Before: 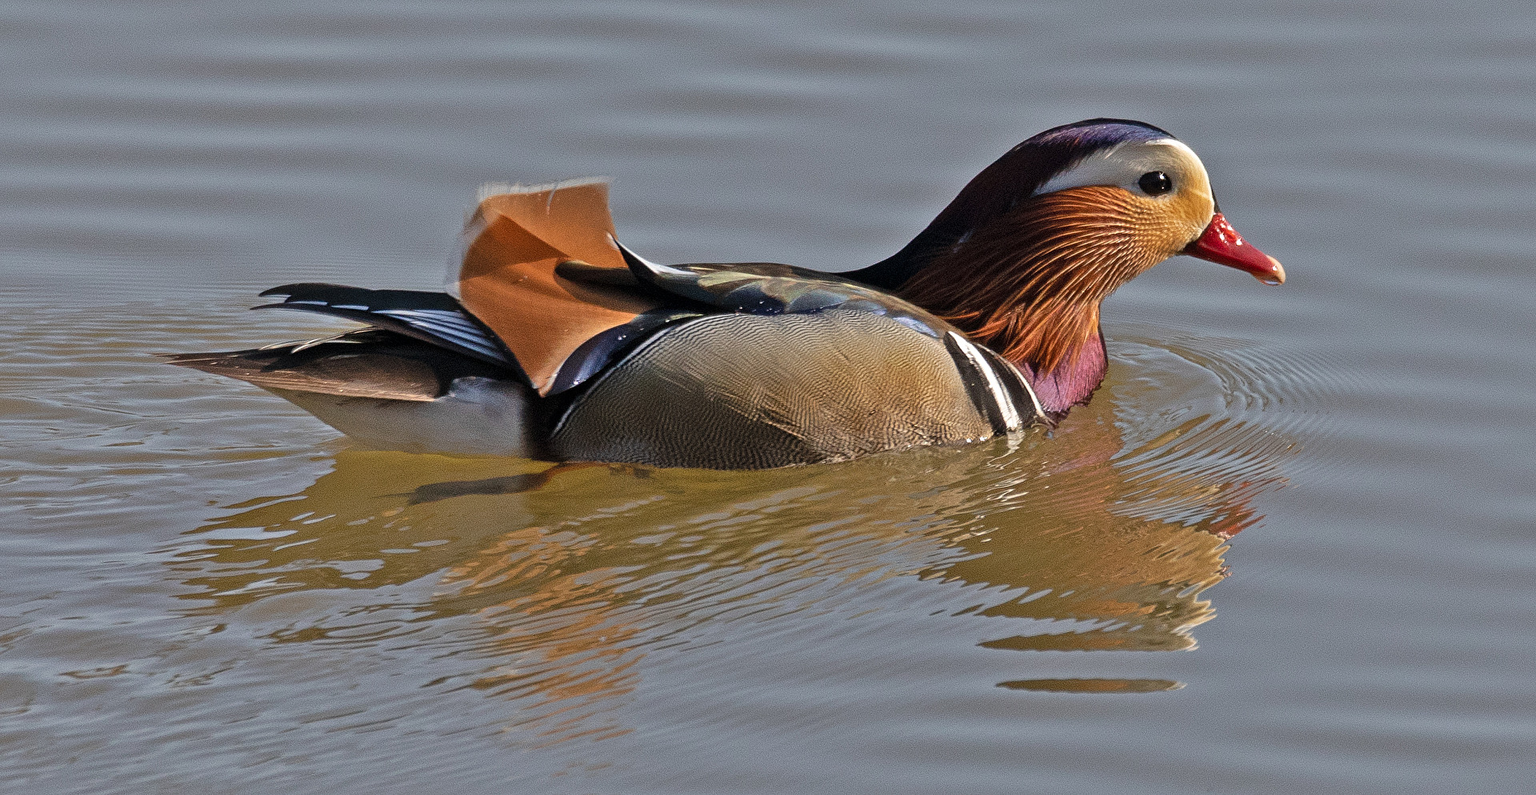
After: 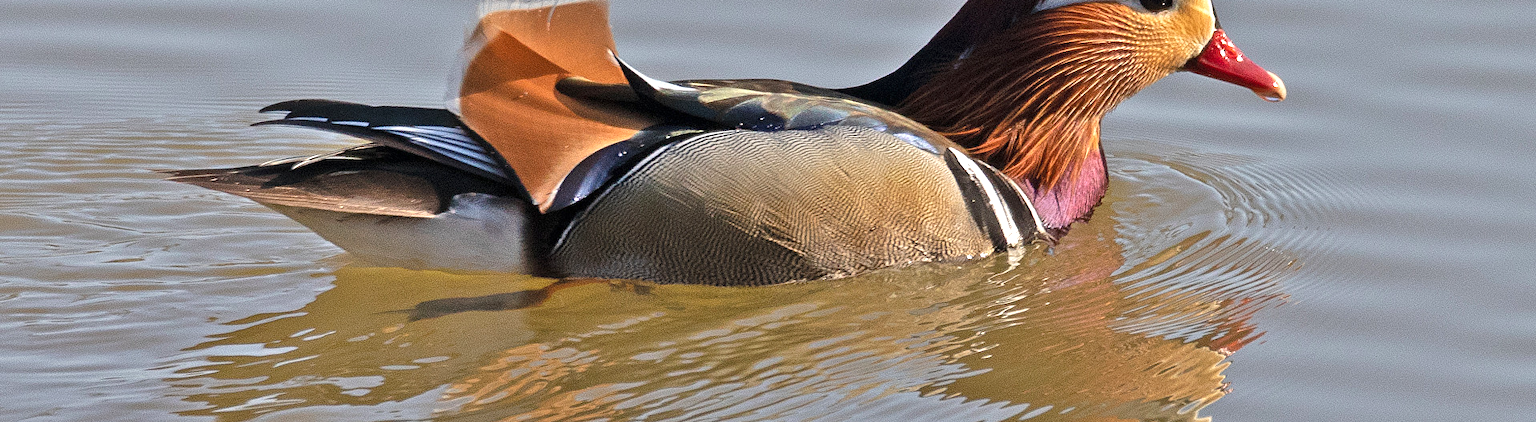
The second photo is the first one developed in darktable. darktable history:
exposure: exposure 0.603 EV, compensate exposure bias true, compensate highlight preservation false
crop and rotate: top 23.288%, bottom 23.521%
